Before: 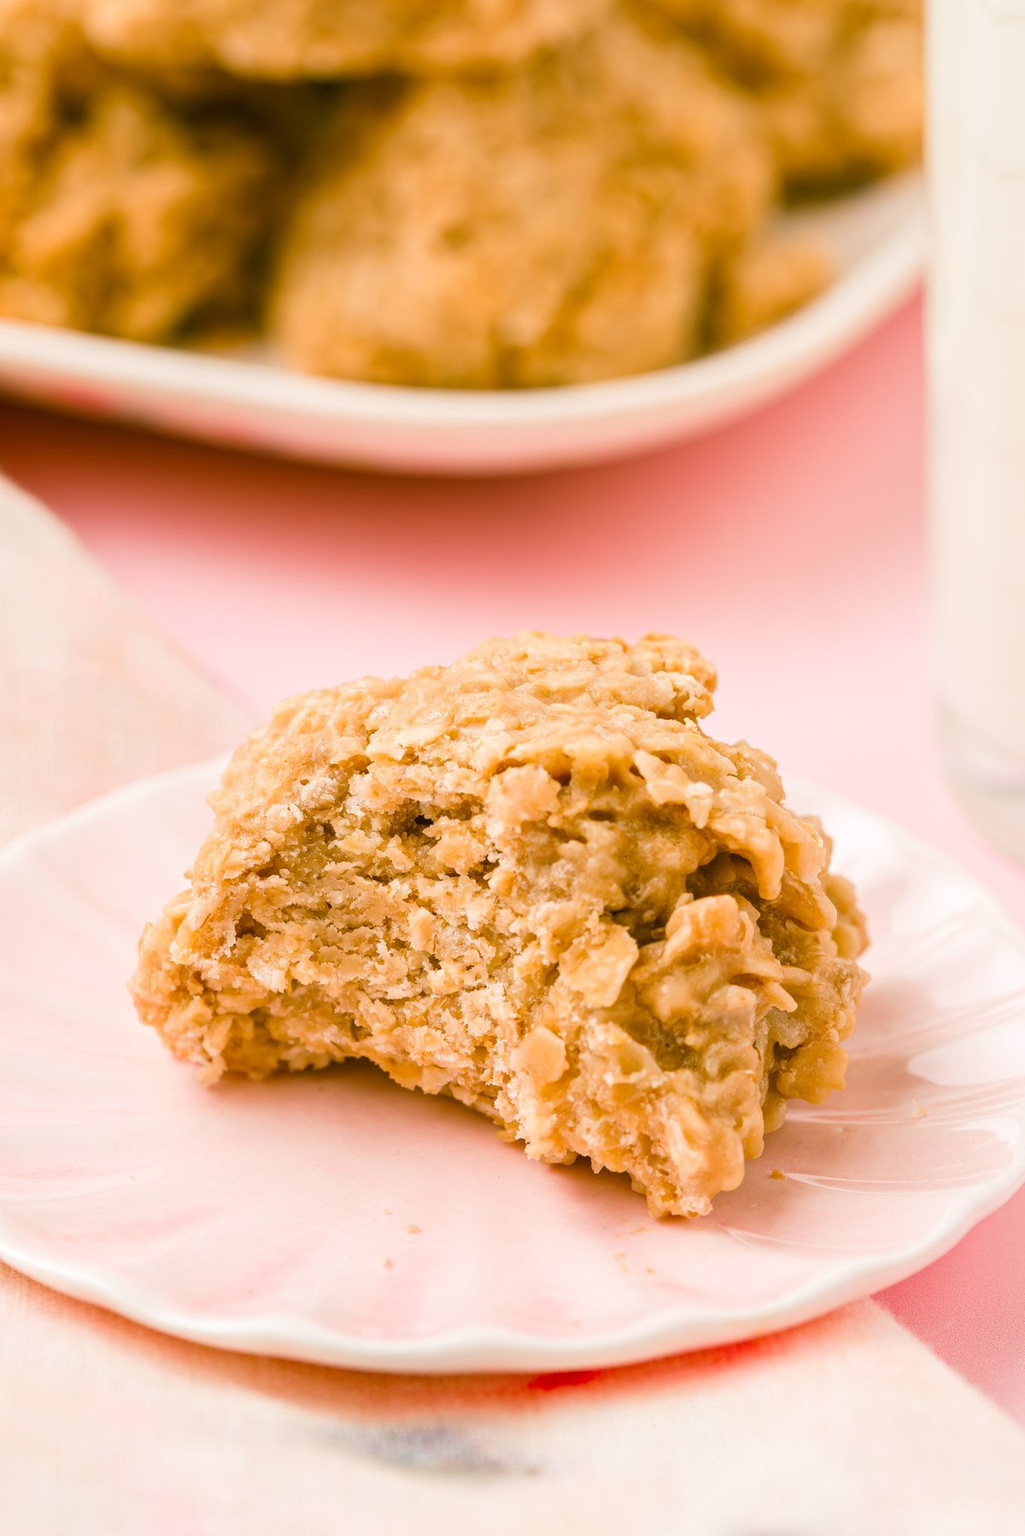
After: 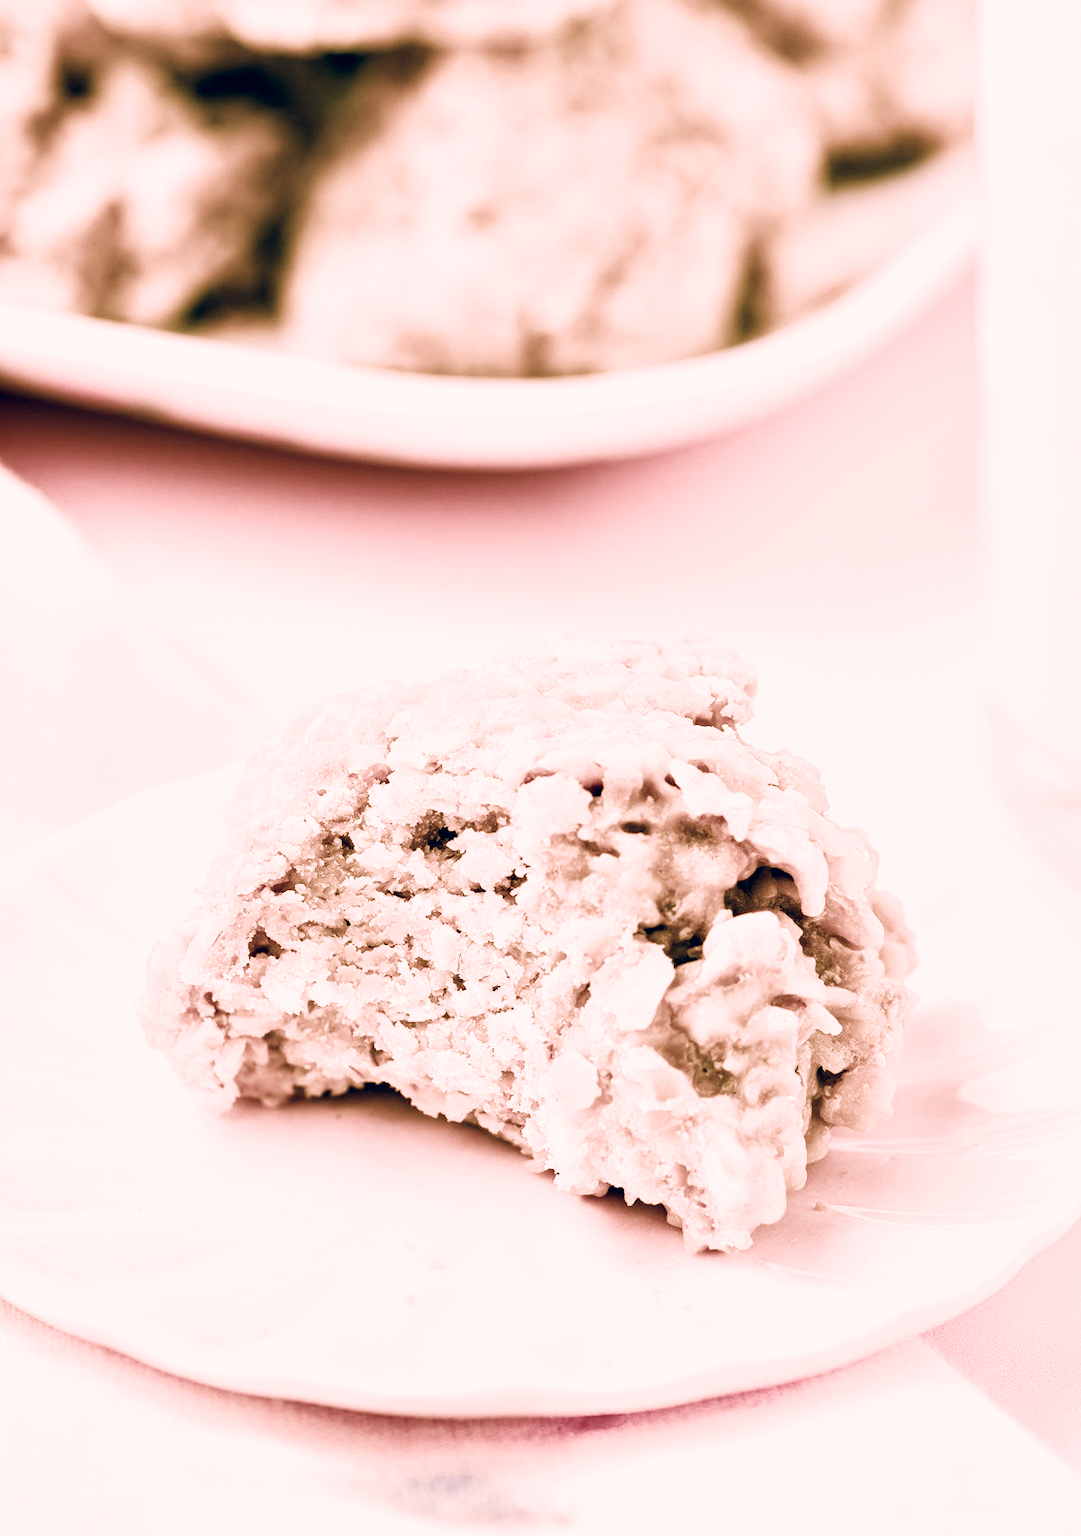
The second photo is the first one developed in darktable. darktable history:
contrast brightness saturation: contrast 0.062, brightness -0.012, saturation -0.242
exposure: black level correction 0, exposure 1.442 EV, compensate highlight preservation false
crop and rotate: top 2.131%, bottom 3.099%
color balance rgb: global offset › luminance -0.326%, global offset › chroma 0.115%, global offset › hue 165.93°, perceptual saturation grading › global saturation -0.105%, global vibrance 20%
filmic rgb: middle gray luminance 18.4%, black relative exposure -11.14 EV, white relative exposure 3.7 EV, target black luminance 0%, hardness 5.85, latitude 58.05%, contrast 0.965, shadows ↔ highlights balance 49.28%, color science v5 (2021), iterations of high-quality reconstruction 0, contrast in shadows safe, contrast in highlights safe
color correction: highlights a* 14.32, highlights b* 5.77, shadows a* -5.47, shadows b* -15.21, saturation 0.841
contrast equalizer: y [[0.6 ×6], [0.55 ×6], [0 ×6], [0 ×6], [0 ×6]]
